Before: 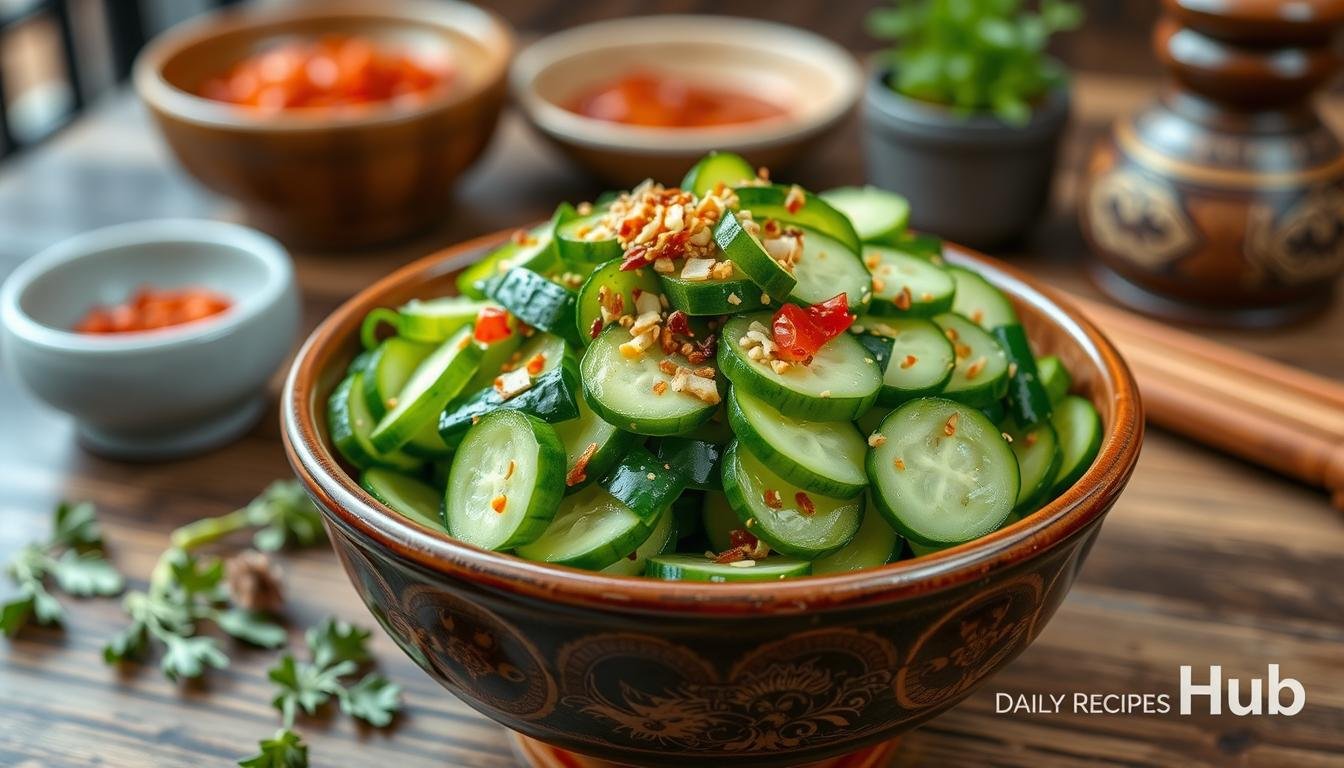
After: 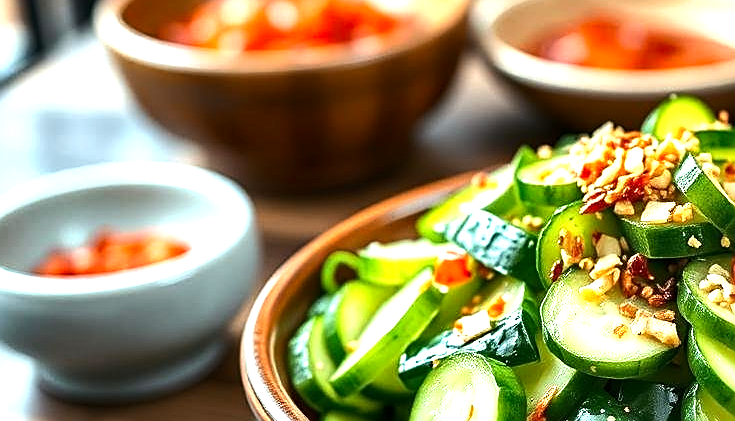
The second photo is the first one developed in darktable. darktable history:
exposure: black level correction 0.001, exposure 0.675 EV, compensate highlight preservation false
shadows and highlights: shadows 49, highlights -41, soften with gaussian
sharpen: on, module defaults
tone equalizer: -8 EV -0.75 EV, -7 EV -0.7 EV, -6 EV -0.6 EV, -5 EV -0.4 EV, -3 EV 0.4 EV, -2 EV 0.6 EV, -1 EV 0.7 EV, +0 EV 0.75 EV, edges refinement/feathering 500, mask exposure compensation -1.57 EV, preserve details no
crop and rotate: left 3.047%, top 7.509%, right 42.236%, bottom 37.598%
